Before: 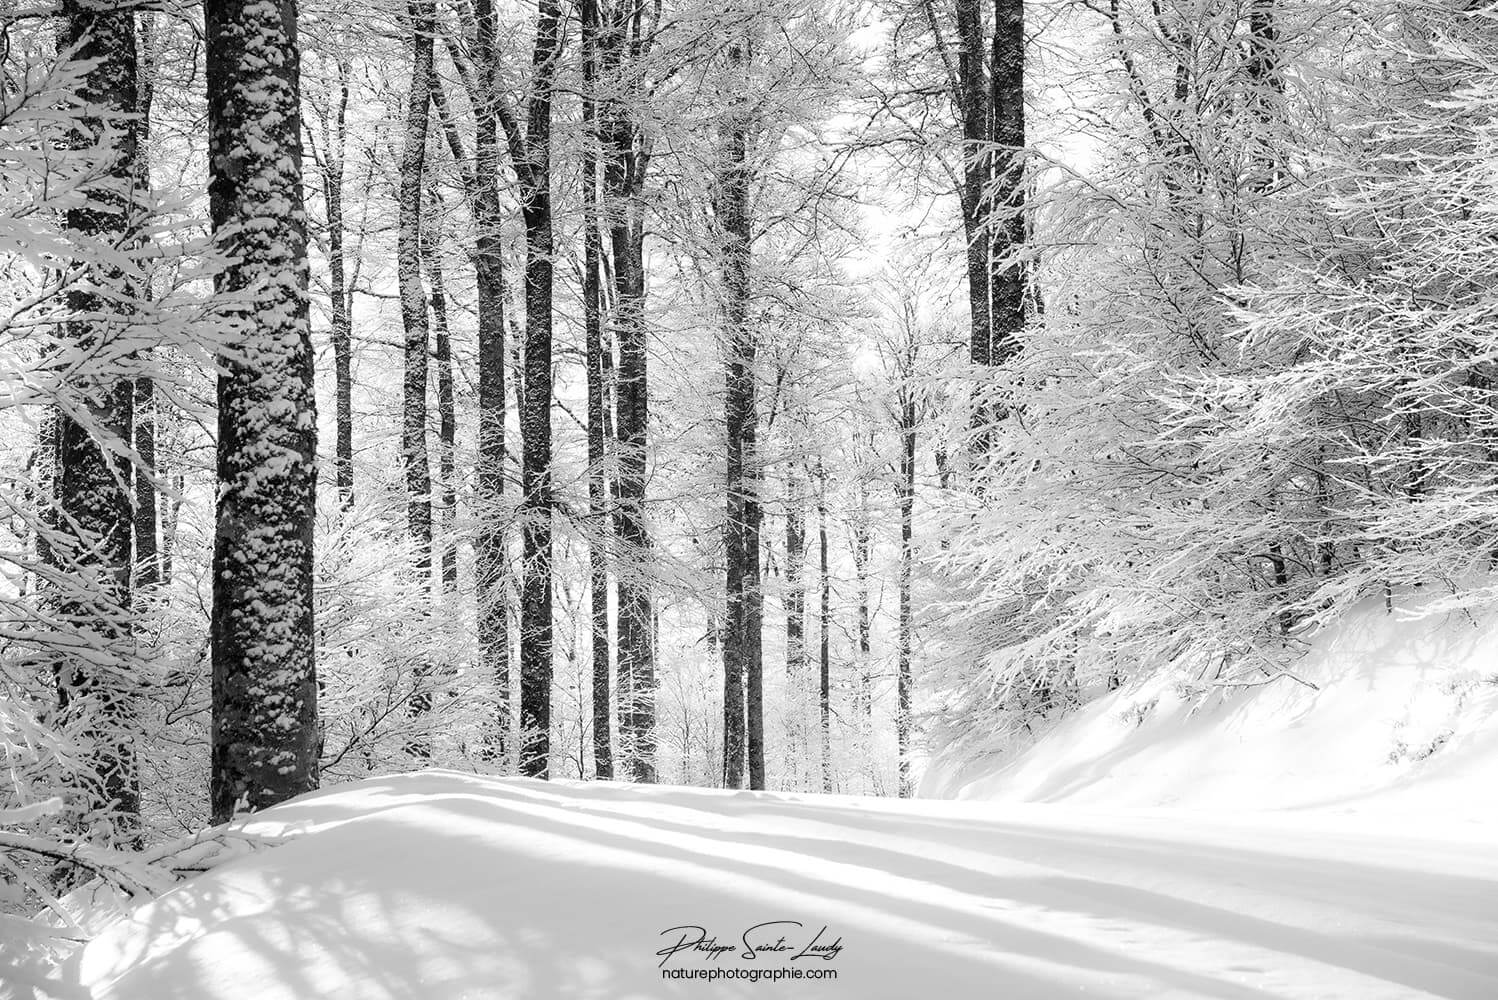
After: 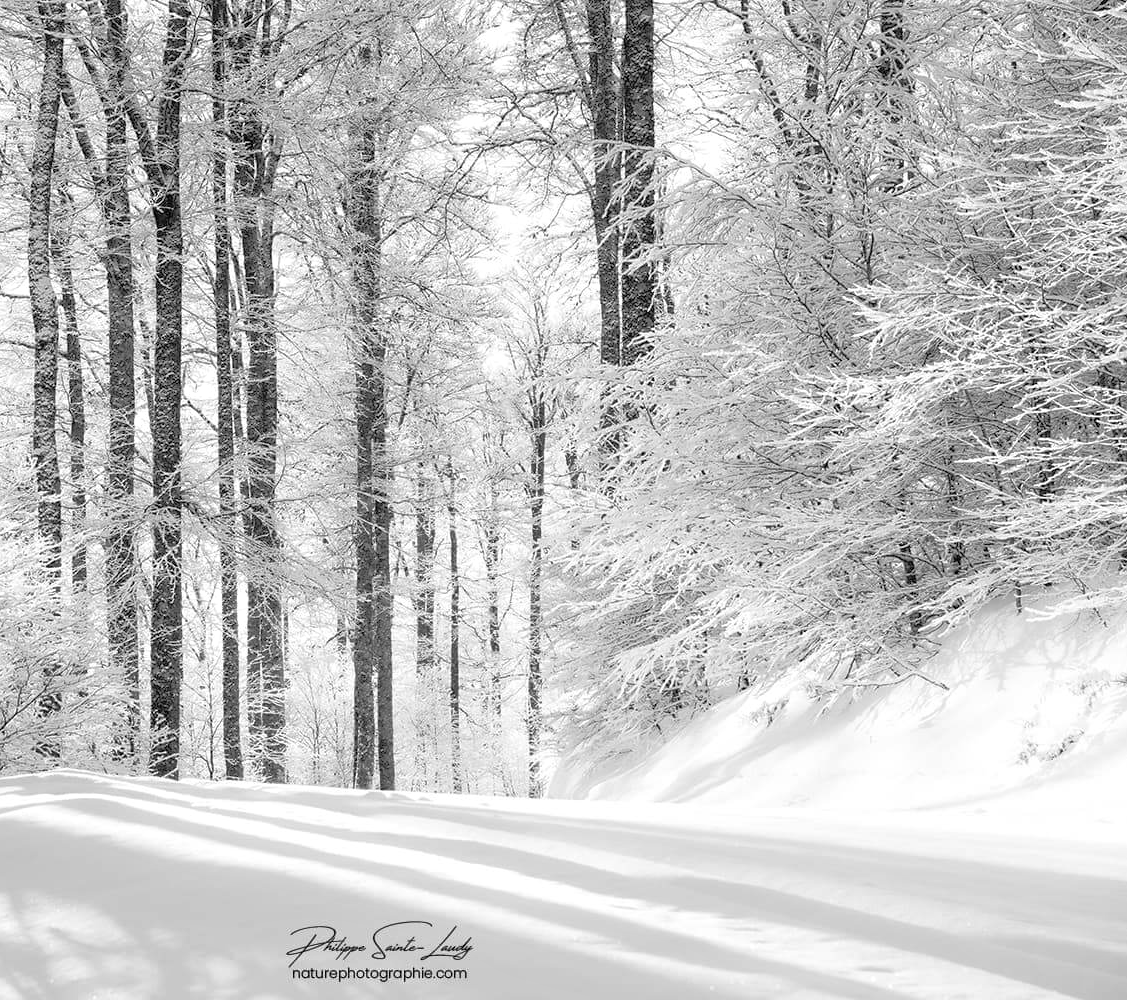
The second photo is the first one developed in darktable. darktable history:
crop and rotate: left 24.733%
tone equalizer: -7 EV 0.158 EV, -6 EV 0.632 EV, -5 EV 1.12 EV, -4 EV 1.3 EV, -3 EV 1.17 EV, -2 EV 0.6 EV, -1 EV 0.167 EV, mask exposure compensation -0.515 EV
